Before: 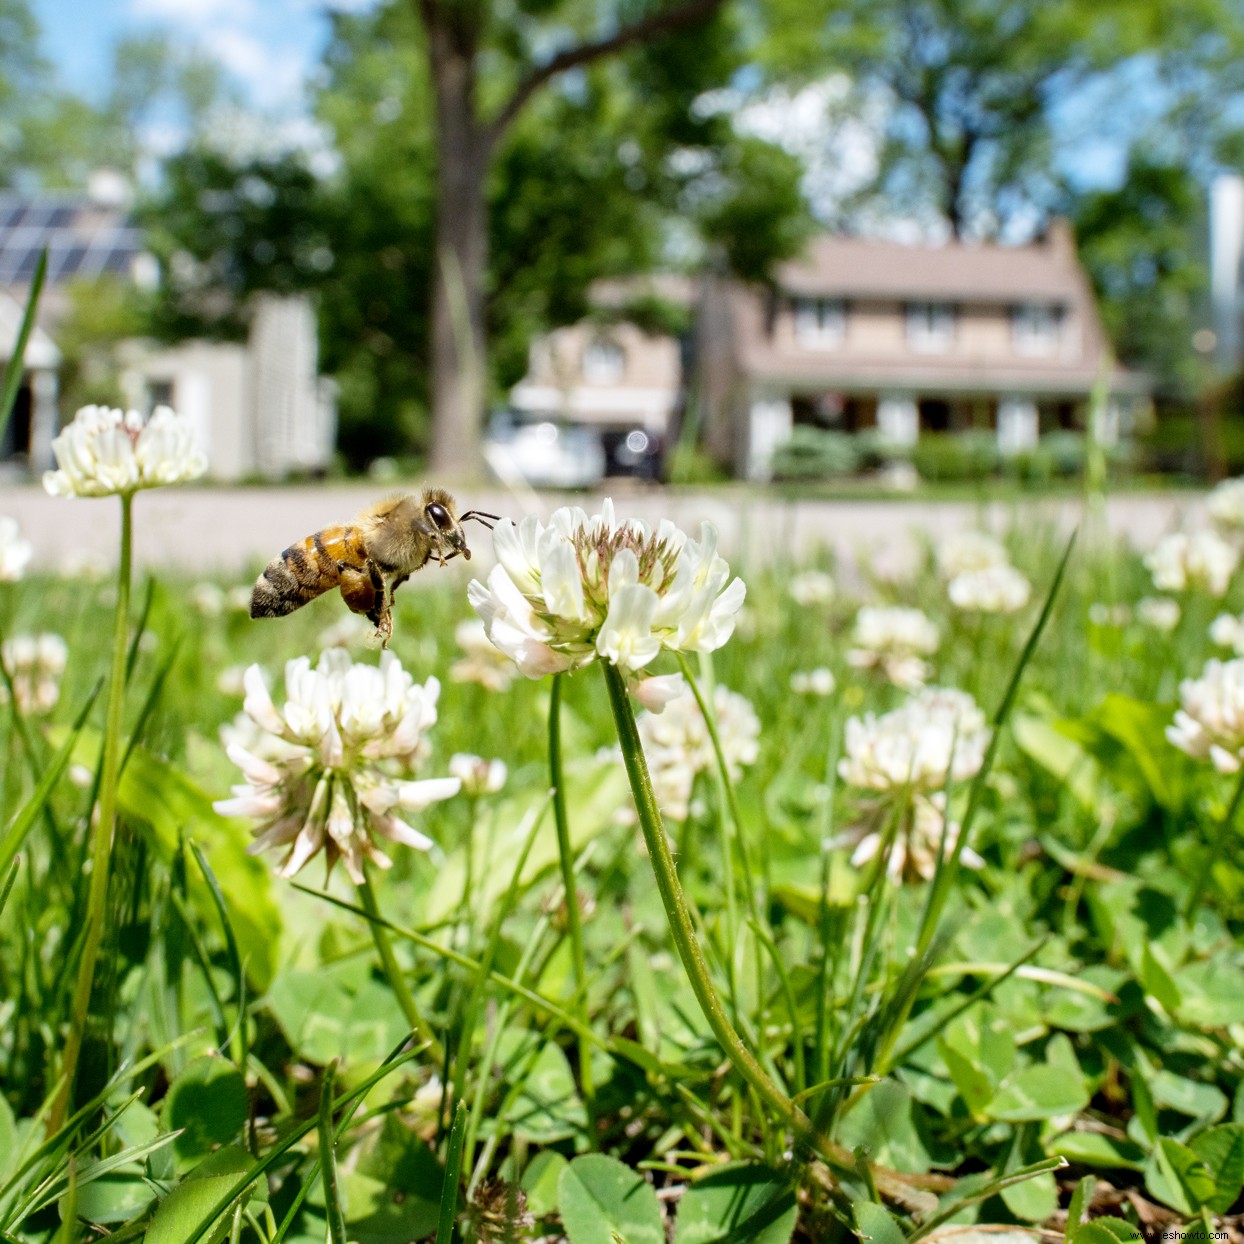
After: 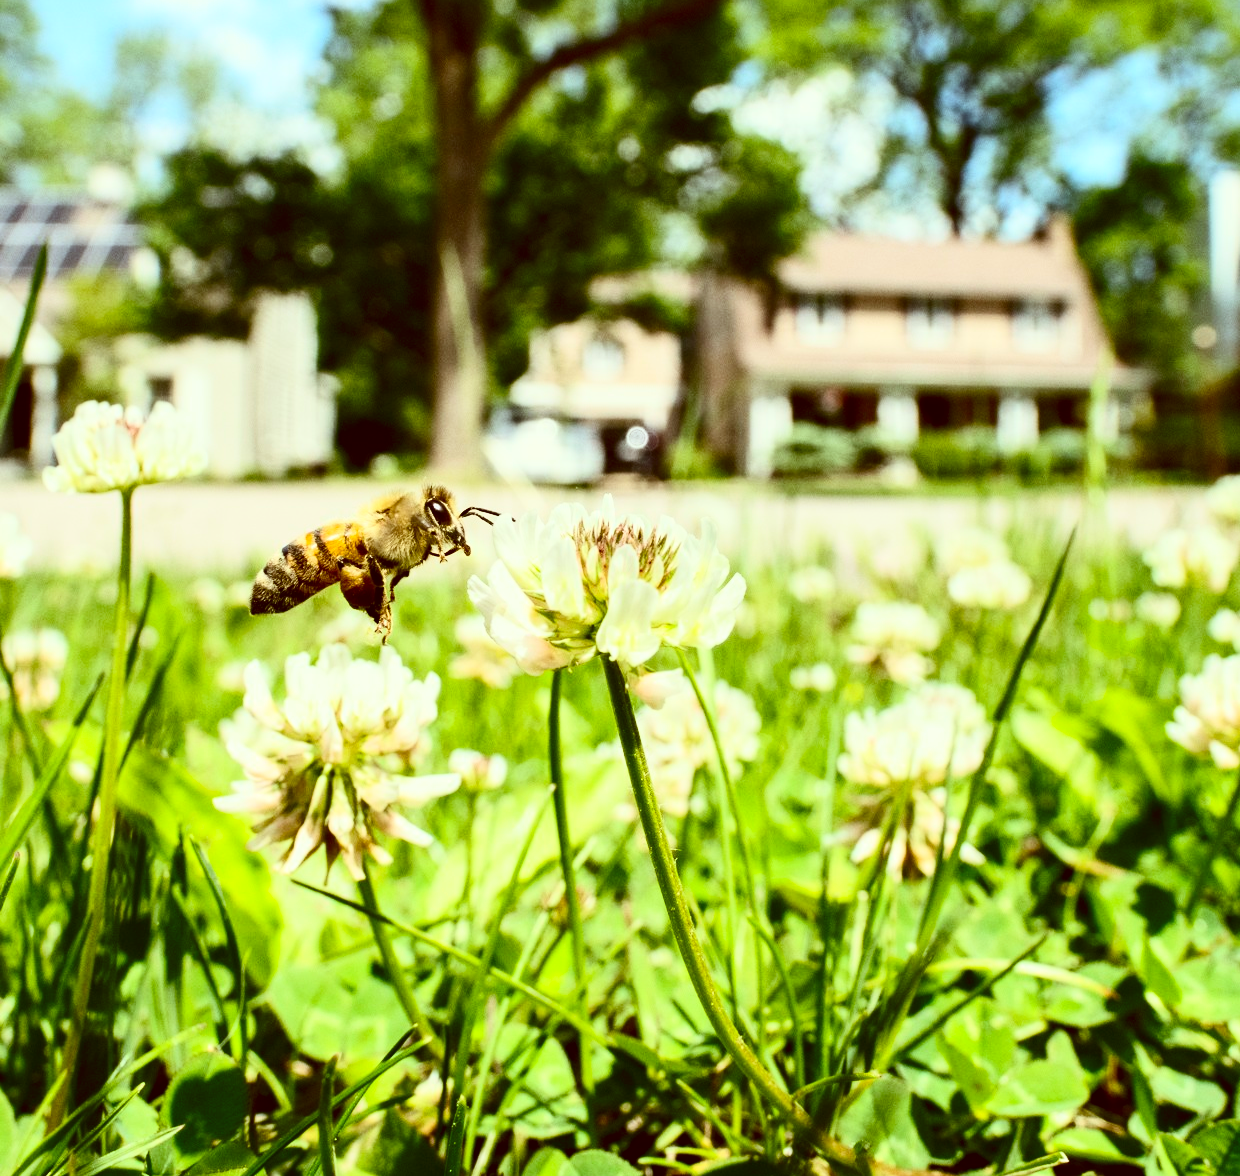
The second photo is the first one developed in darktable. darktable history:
crop: top 0.386%, right 0.256%, bottom 5.051%
color correction: highlights a* -6.16, highlights b* 9.53, shadows a* 10.01, shadows b* 23.75
contrast brightness saturation: contrast 0.397, brightness 0.102, saturation 0.209
